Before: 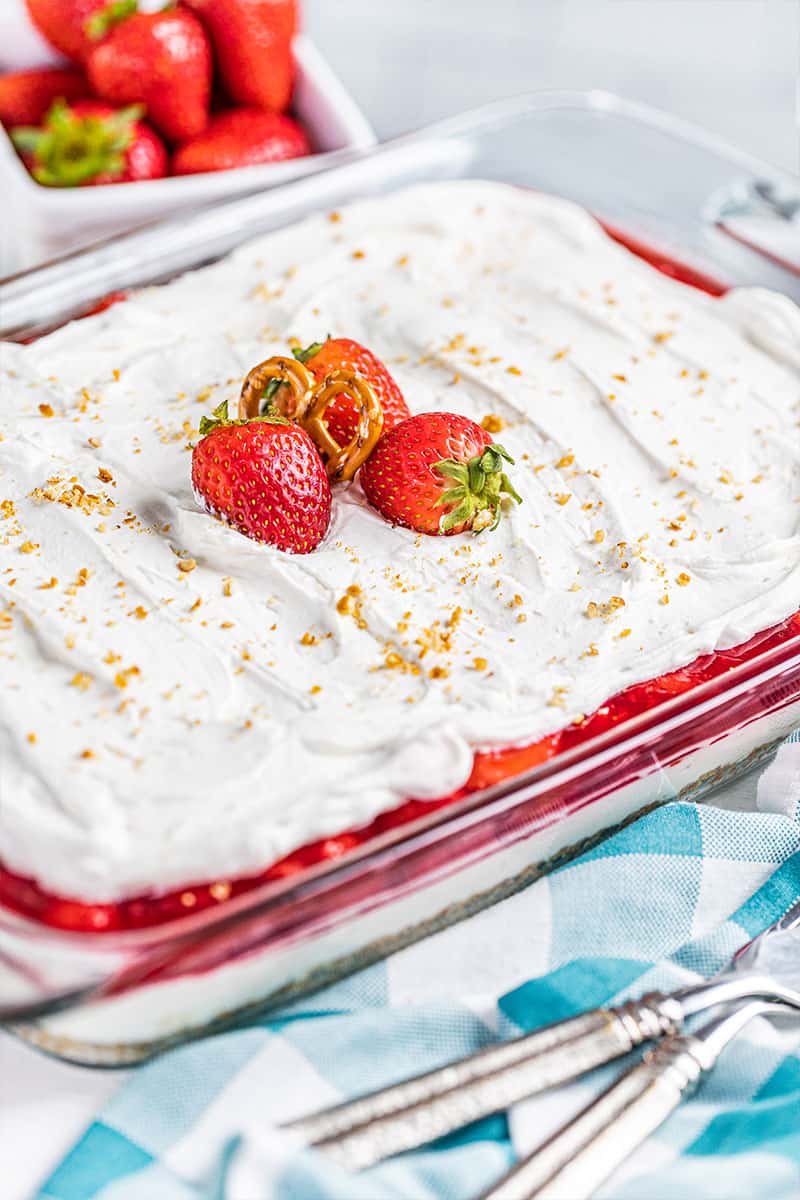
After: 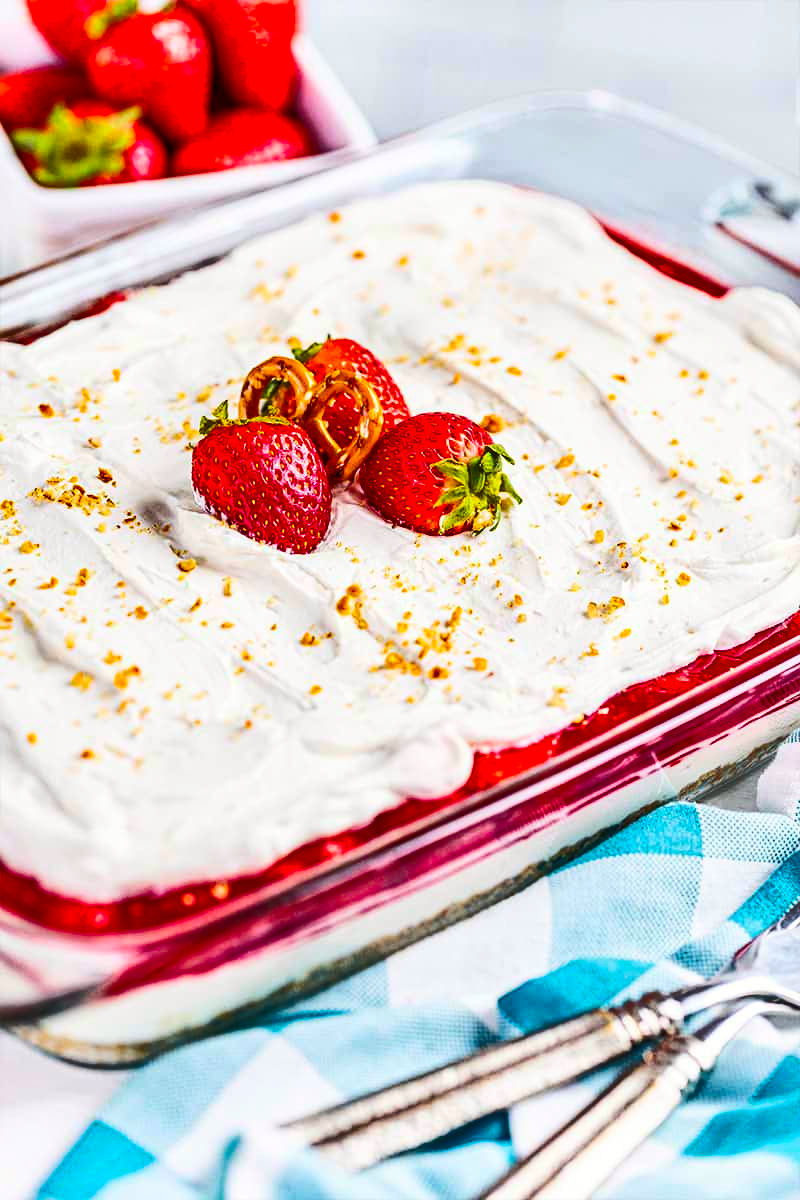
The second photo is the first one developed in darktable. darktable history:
contrast brightness saturation: contrast 0.226, brightness 0.1, saturation 0.287
color balance rgb: power › chroma 0.322%, power › hue 24.34°, perceptual saturation grading › global saturation 19.655%
shadows and highlights: soften with gaussian
